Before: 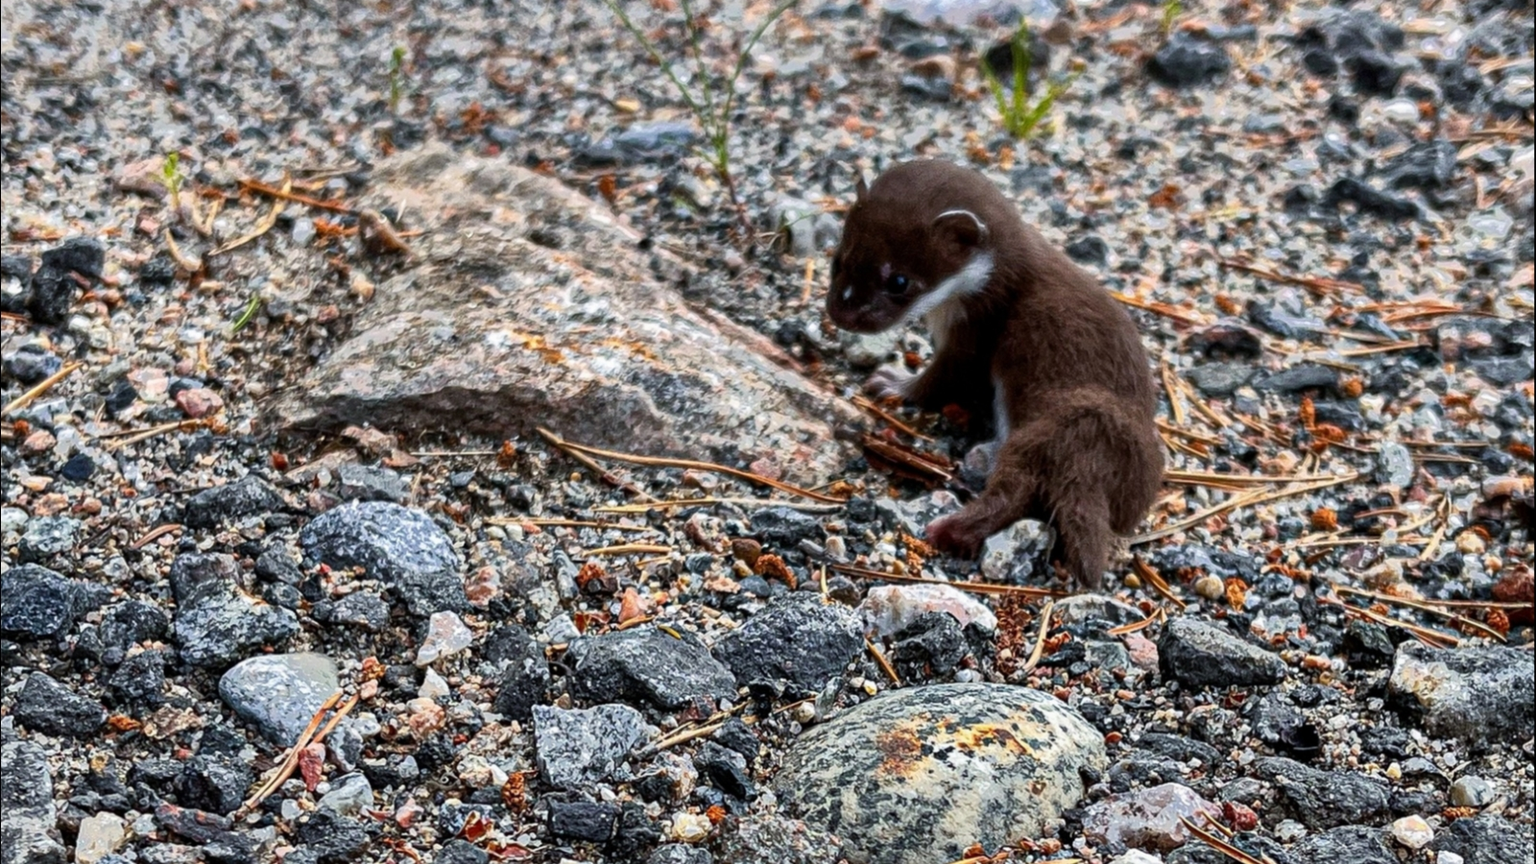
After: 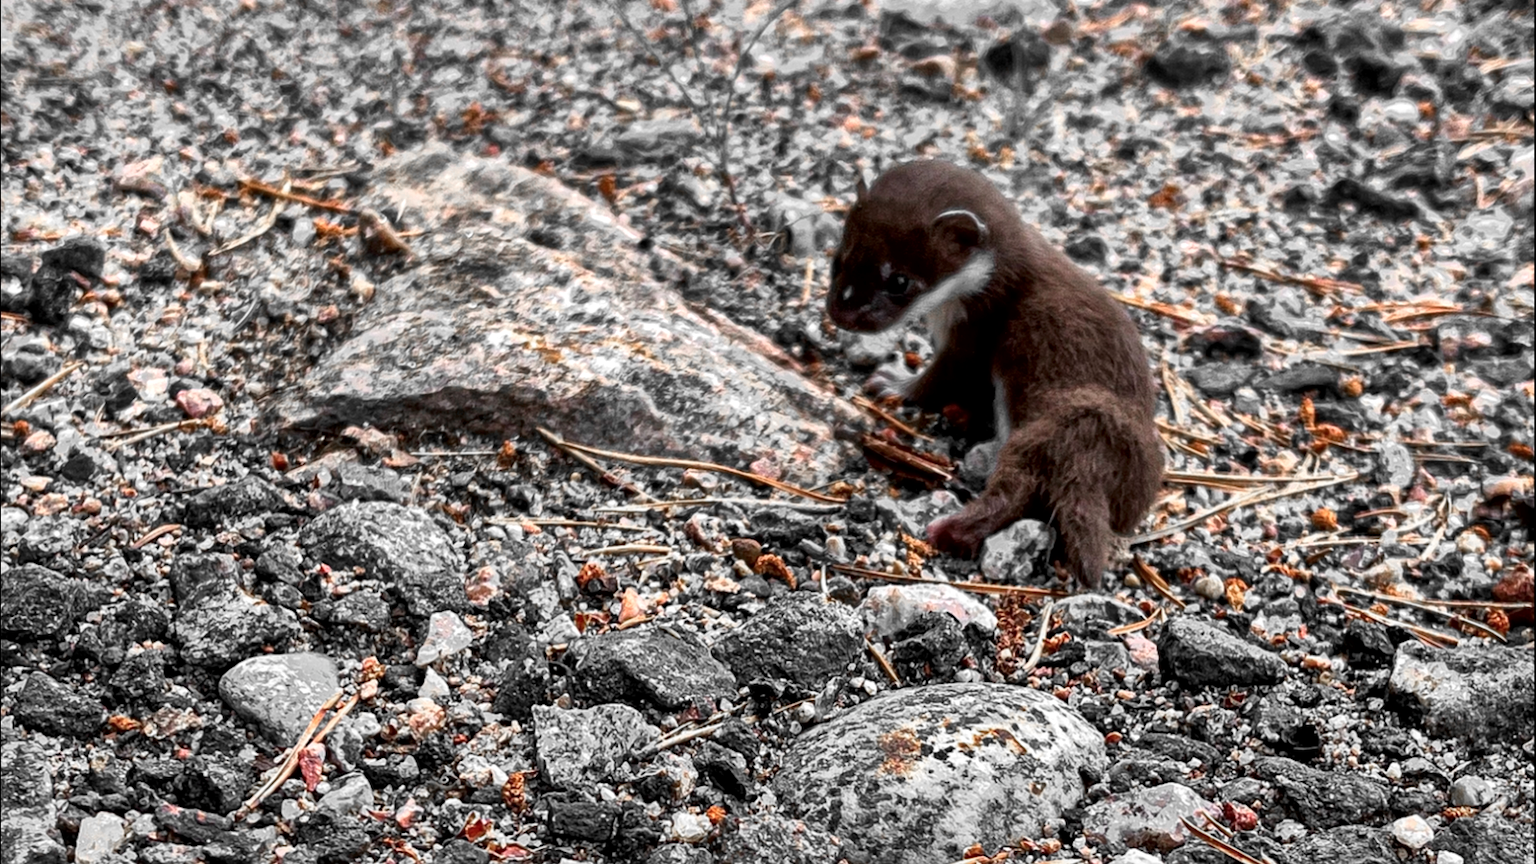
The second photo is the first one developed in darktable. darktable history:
tone equalizer: on, module defaults
local contrast: mode bilateral grid, contrast 20, coarseness 50, detail 140%, midtone range 0.2
color zones: curves: ch0 [(0, 0.65) (0.096, 0.644) (0.221, 0.539) (0.429, 0.5) (0.571, 0.5) (0.714, 0.5) (0.857, 0.5) (1, 0.65)]; ch1 [(0, 0.5) (0.143, 0.5) (0.257, -0.002) (0.429, 0.04) (0.571, -0.001) (0.714, -0.015) (0.857, 0.024) (1, 0.5)]
